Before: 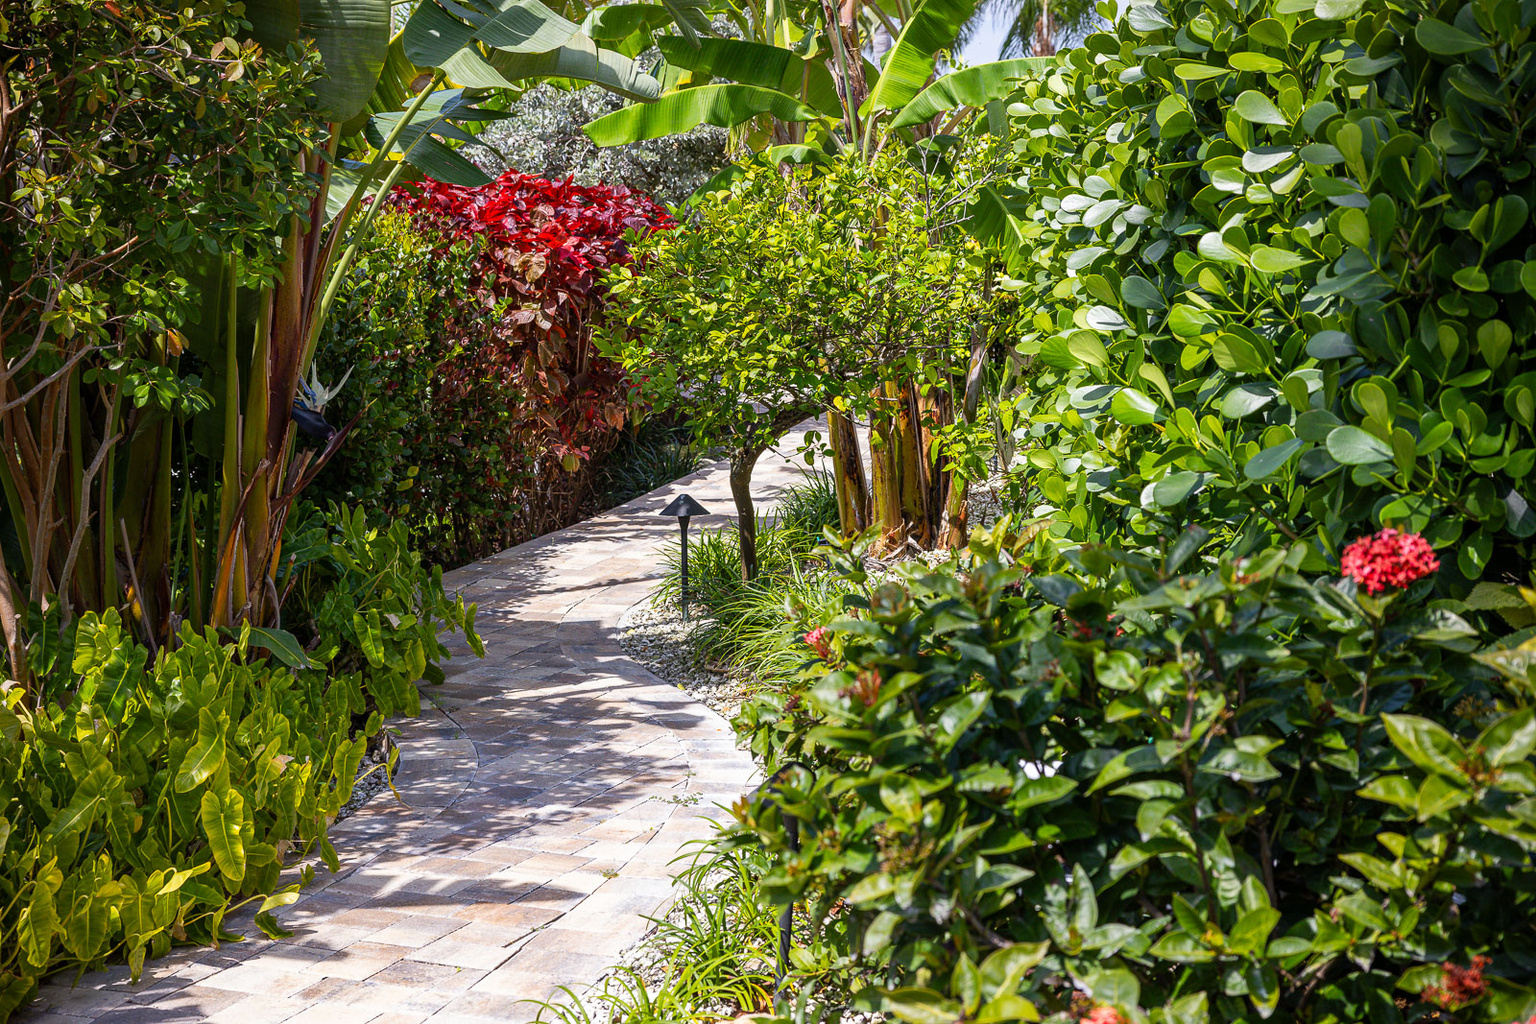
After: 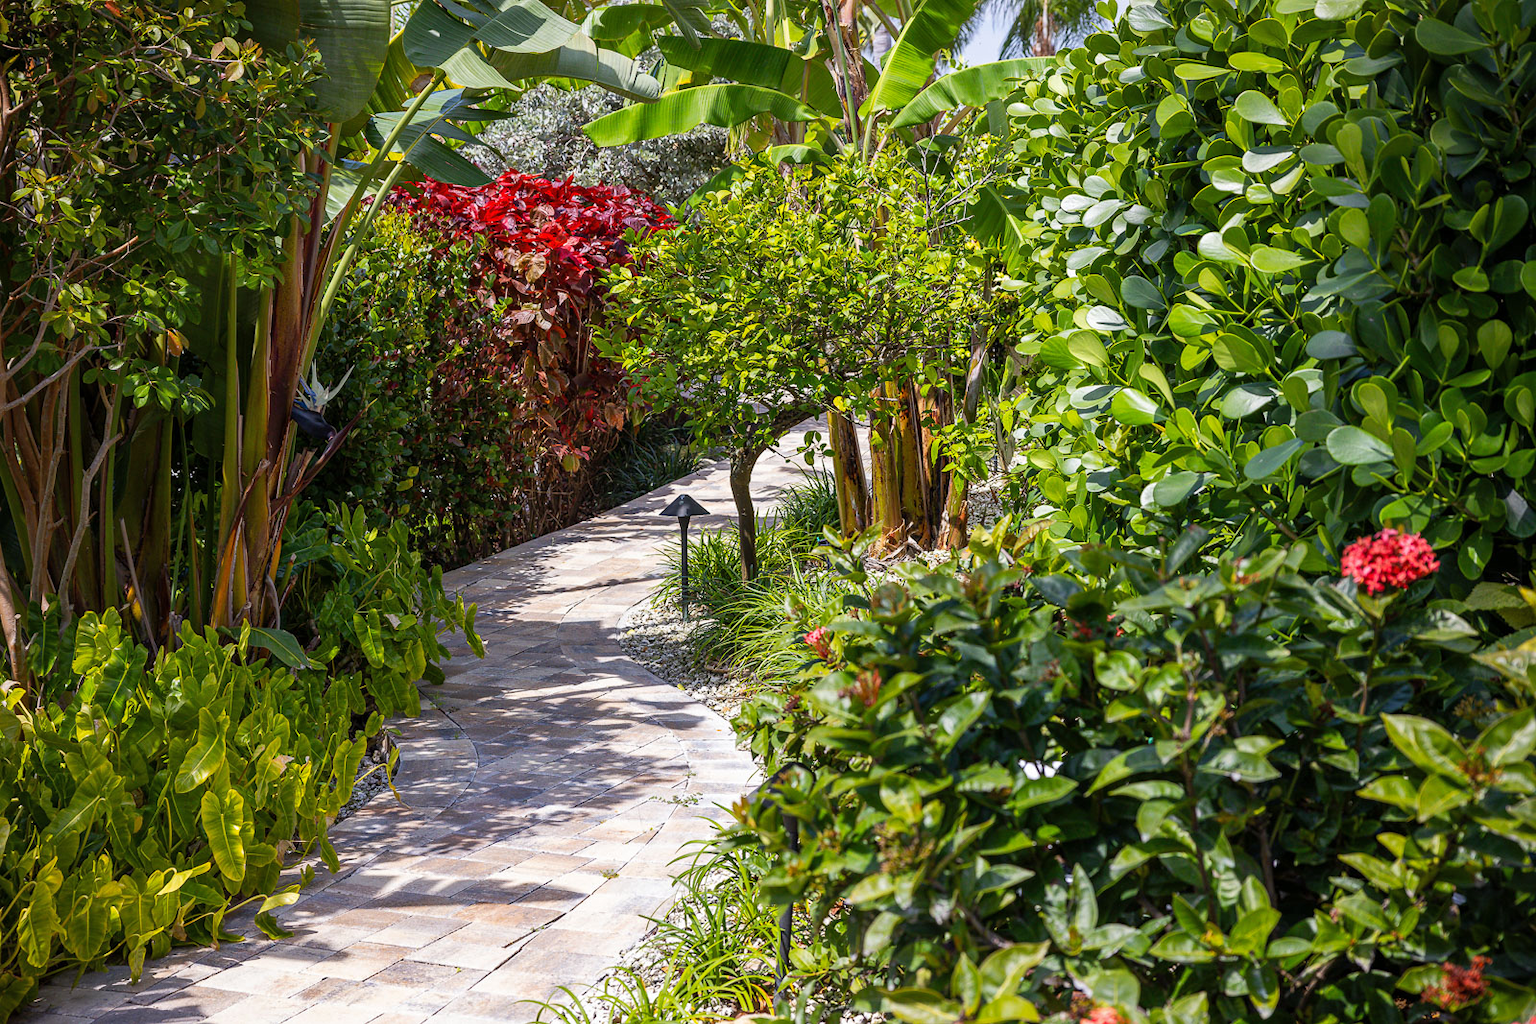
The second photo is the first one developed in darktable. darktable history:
shadows and highlights: radius 127.65, shadows 21.23, highlights -22.59, low approximation 0.01
